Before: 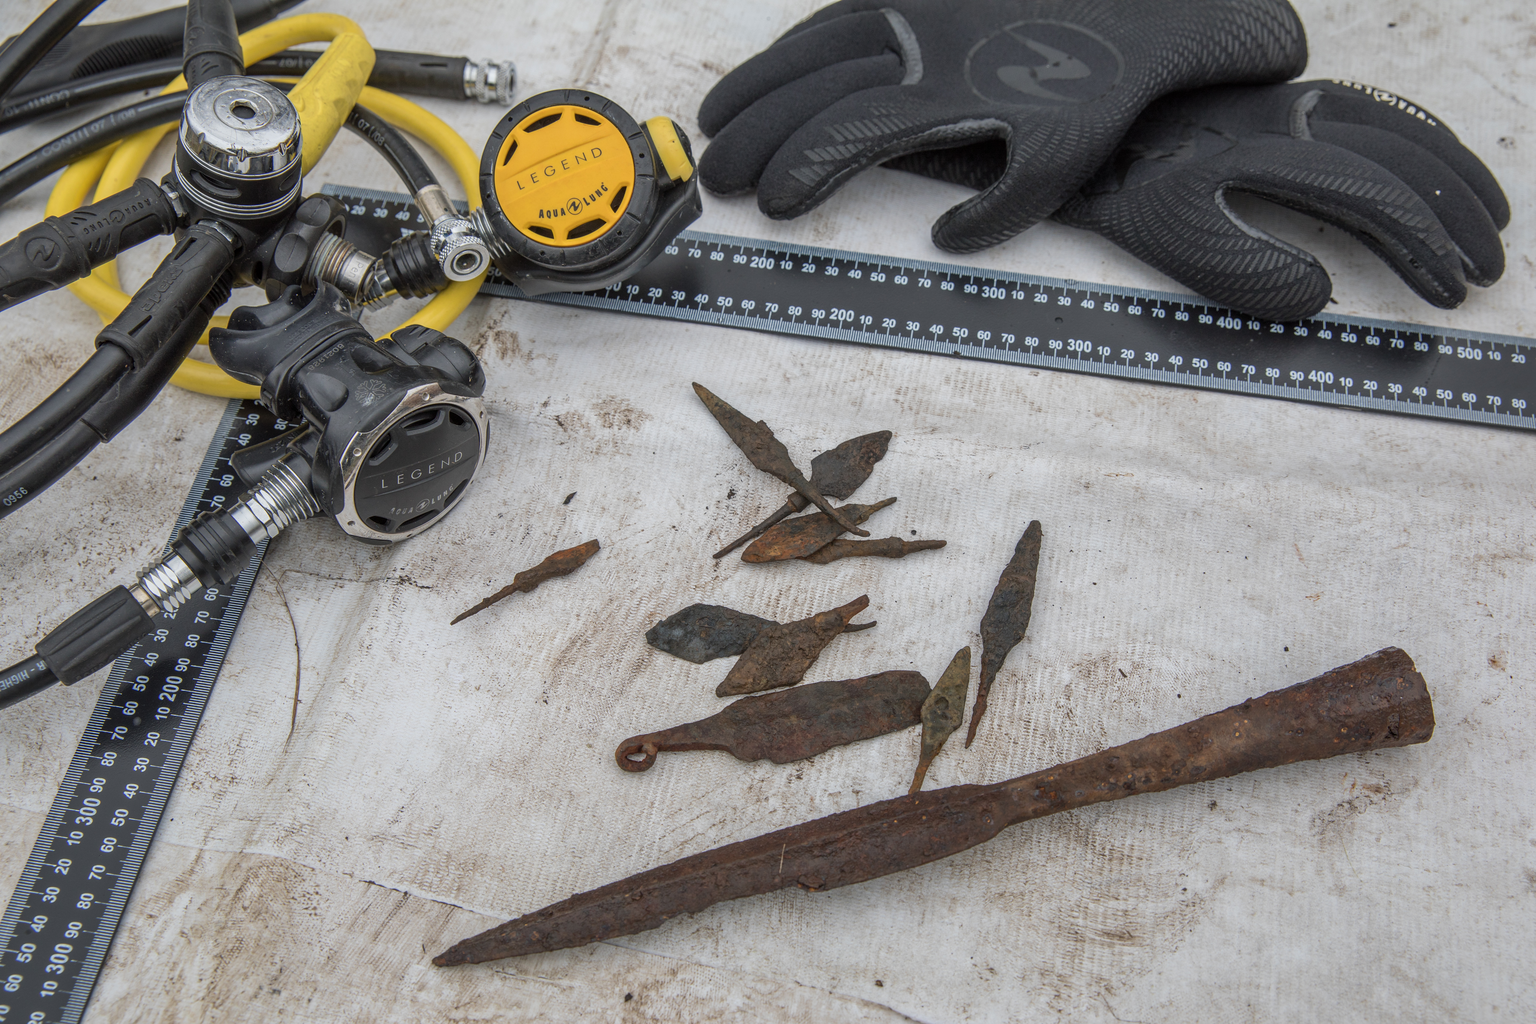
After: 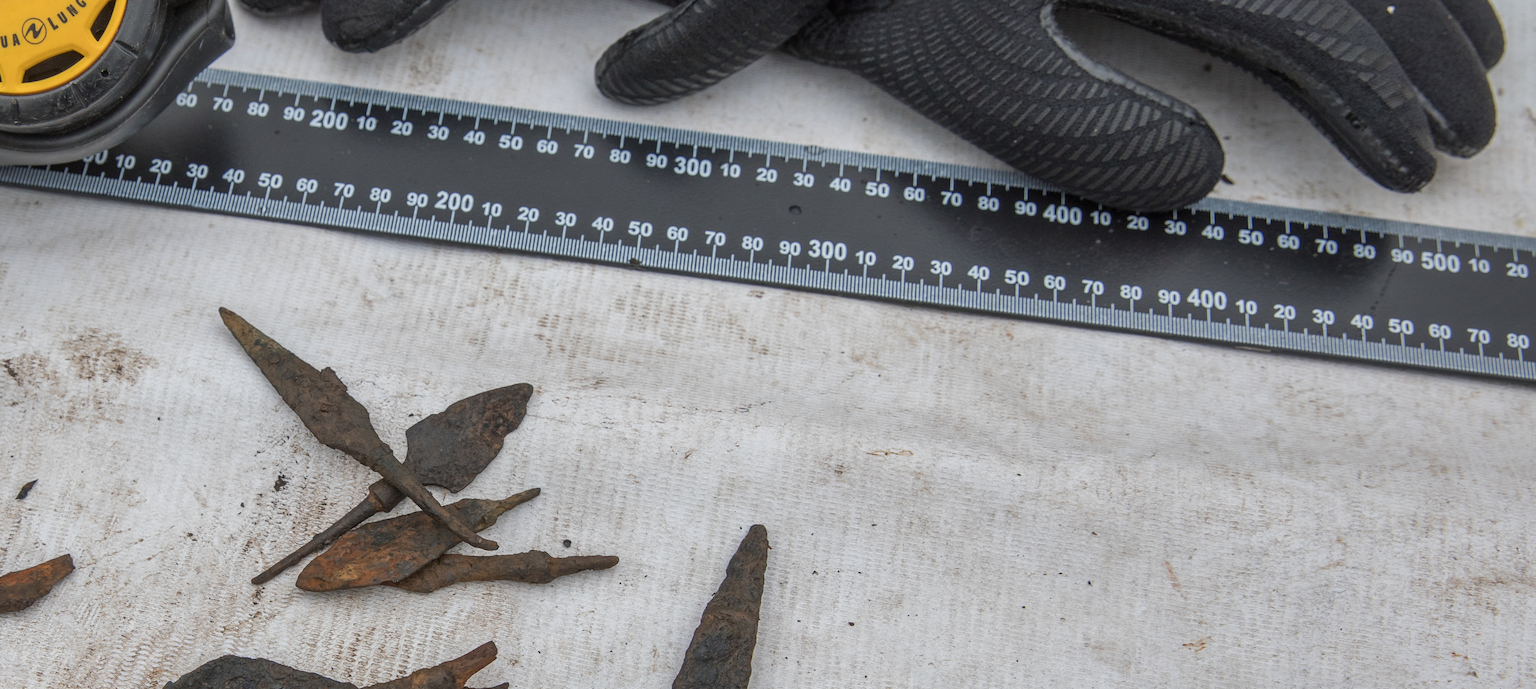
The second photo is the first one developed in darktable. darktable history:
crop: left 36.012%, top 18.256%, right 0.336%, bottom 38.872%
